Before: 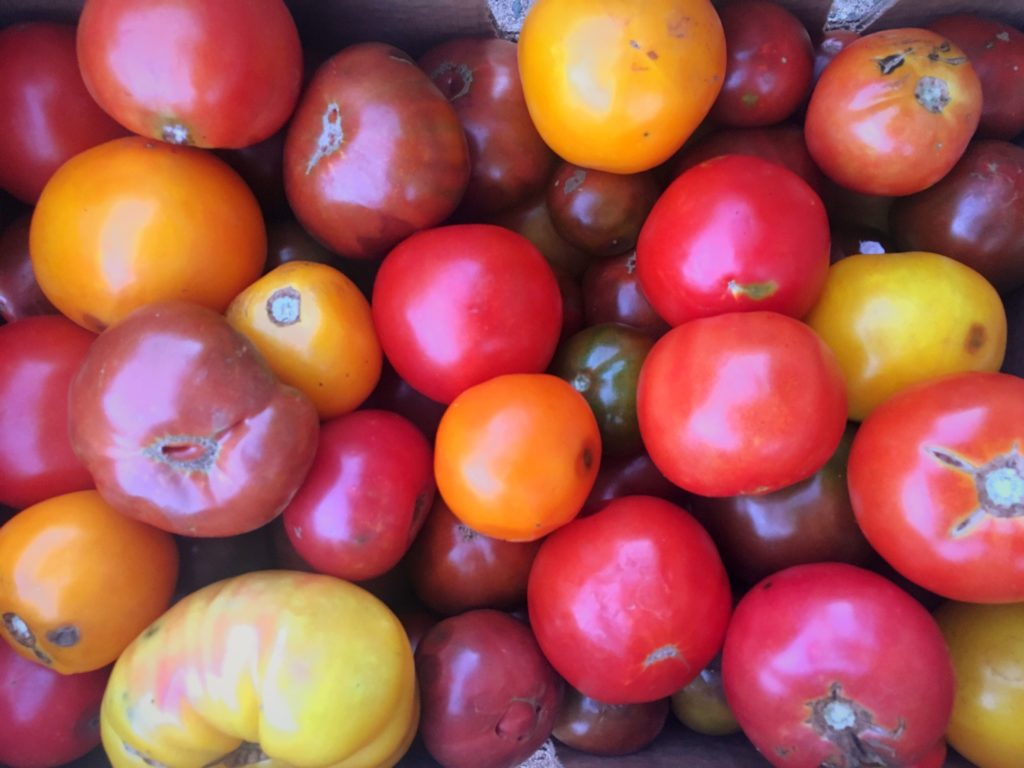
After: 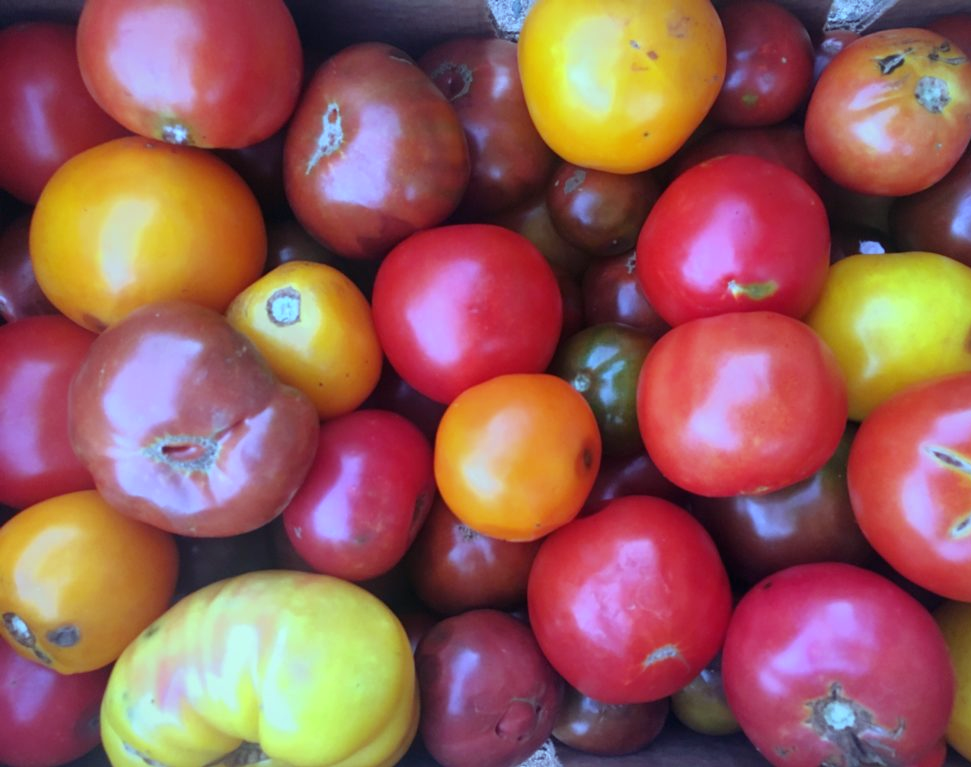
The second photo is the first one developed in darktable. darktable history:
crop and rotate: right 5.167%
color balance: mode lift, gamma, gain (sRGB), lift [0.997, 0.979, 1.021, 1.011], gamma [1, 1.084, 0.916, 0.998], gain [1, 0.87, 1.13, 1.101], contrast 4.55%, contrast fulcrum 38.24%, output saturation 104.09%
tone equalizer: on, module defaults
